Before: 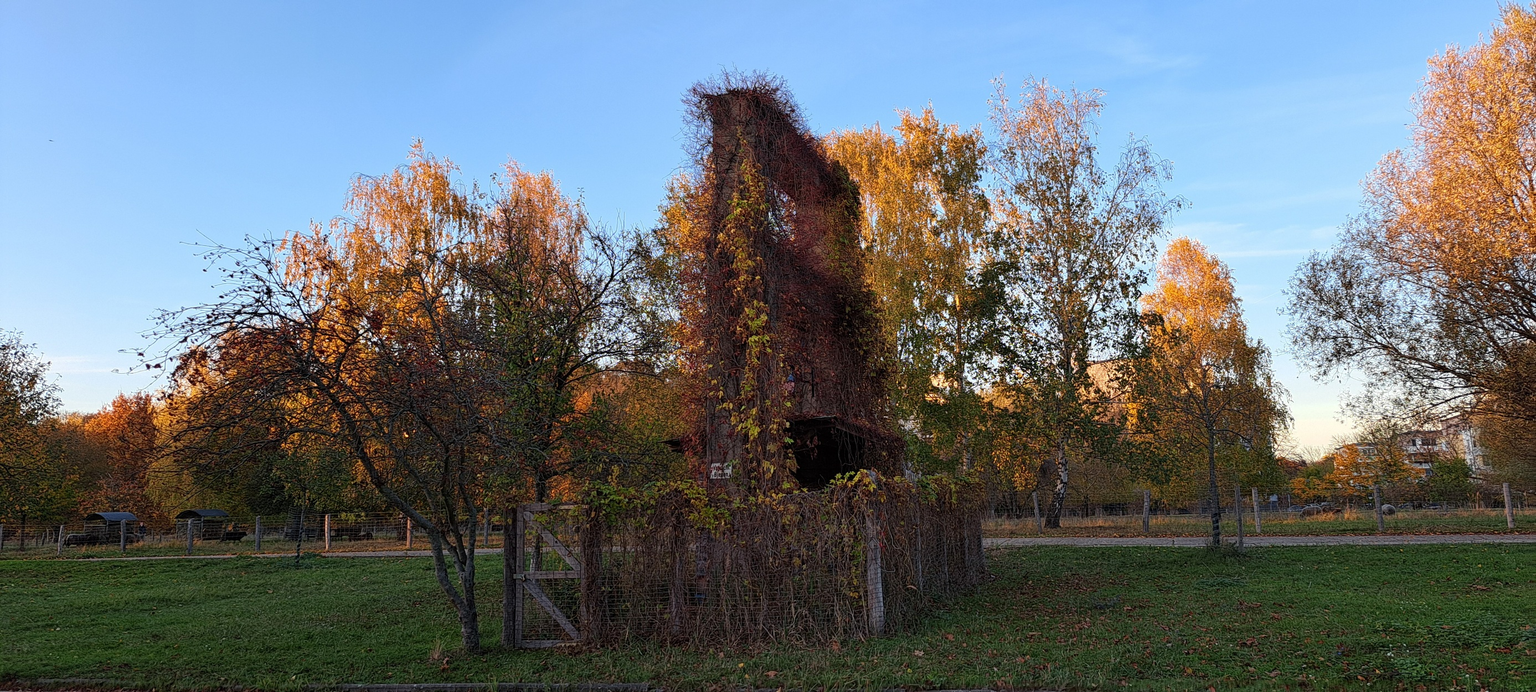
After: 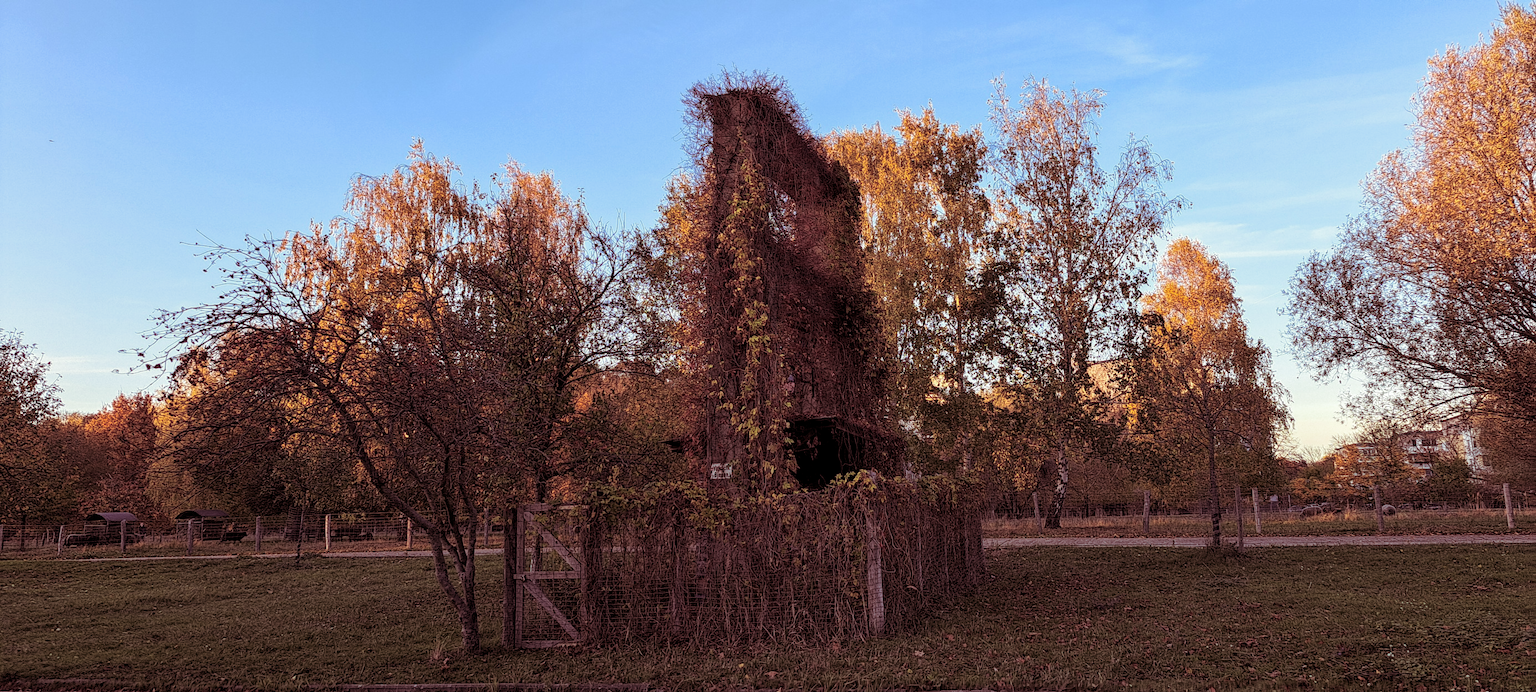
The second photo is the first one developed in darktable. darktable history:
local contrast: on, module defaults
split-toning: on, module defaults
